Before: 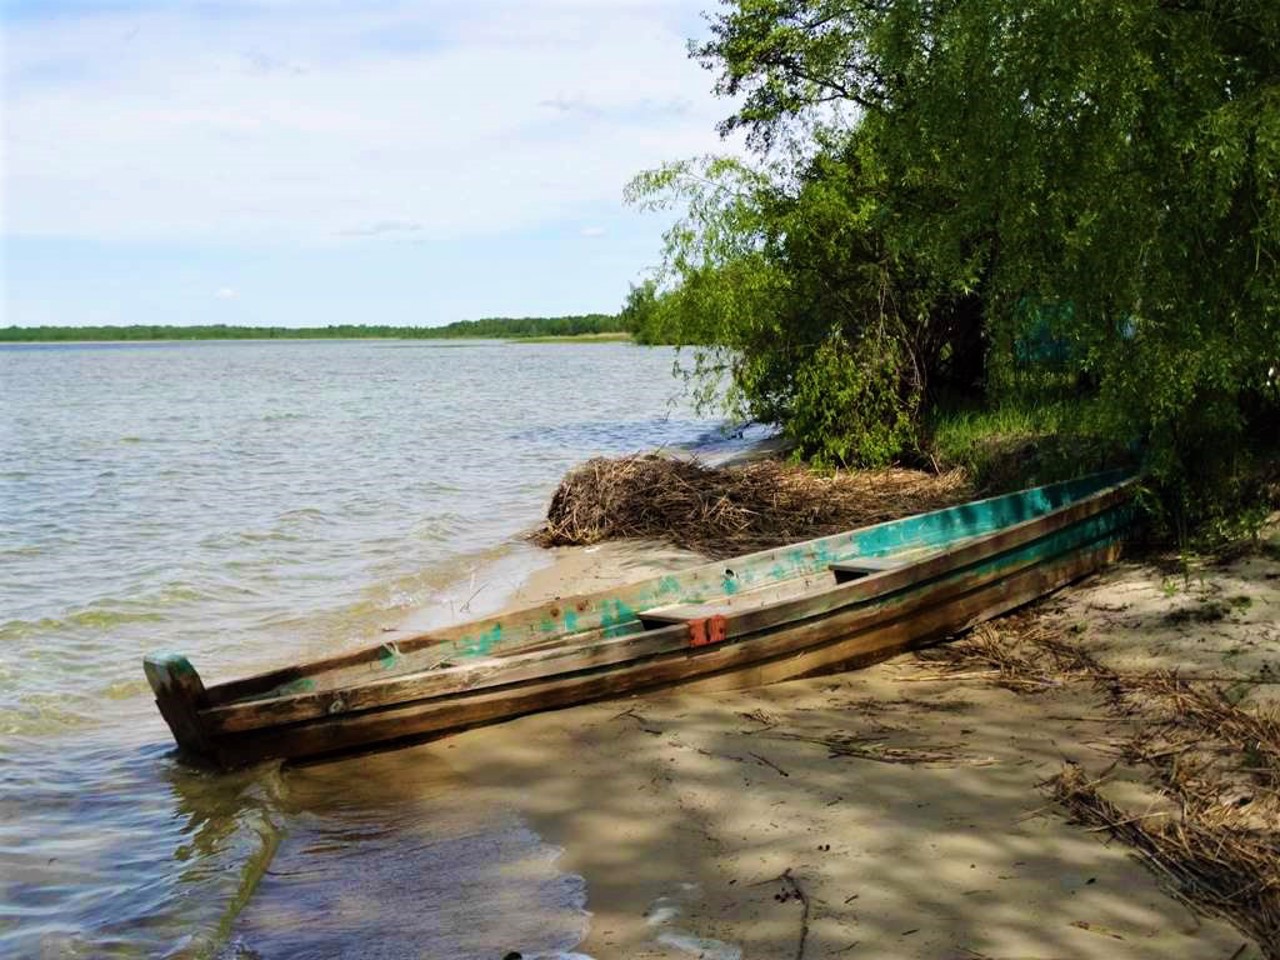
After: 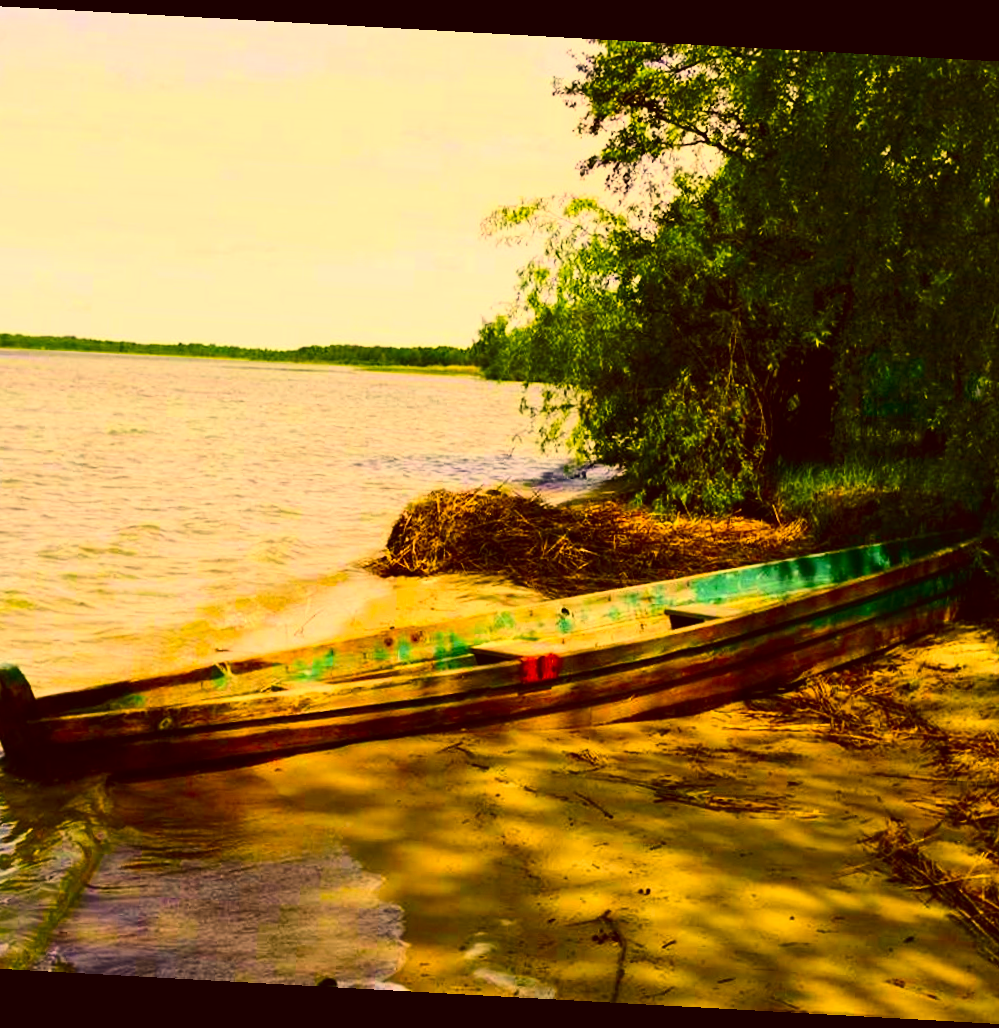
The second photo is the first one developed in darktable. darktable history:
crop and rotate: angle -3.16°, left 13.911%, top 0.038%, right 10.991%, bottom 0.037%
contrast brightness saturation: contrast 0.292
color correction: highlights a* 10.7, highlights b* 30.73, shadows a* 2.7, shadows b* 17.5, saturation 1.75
